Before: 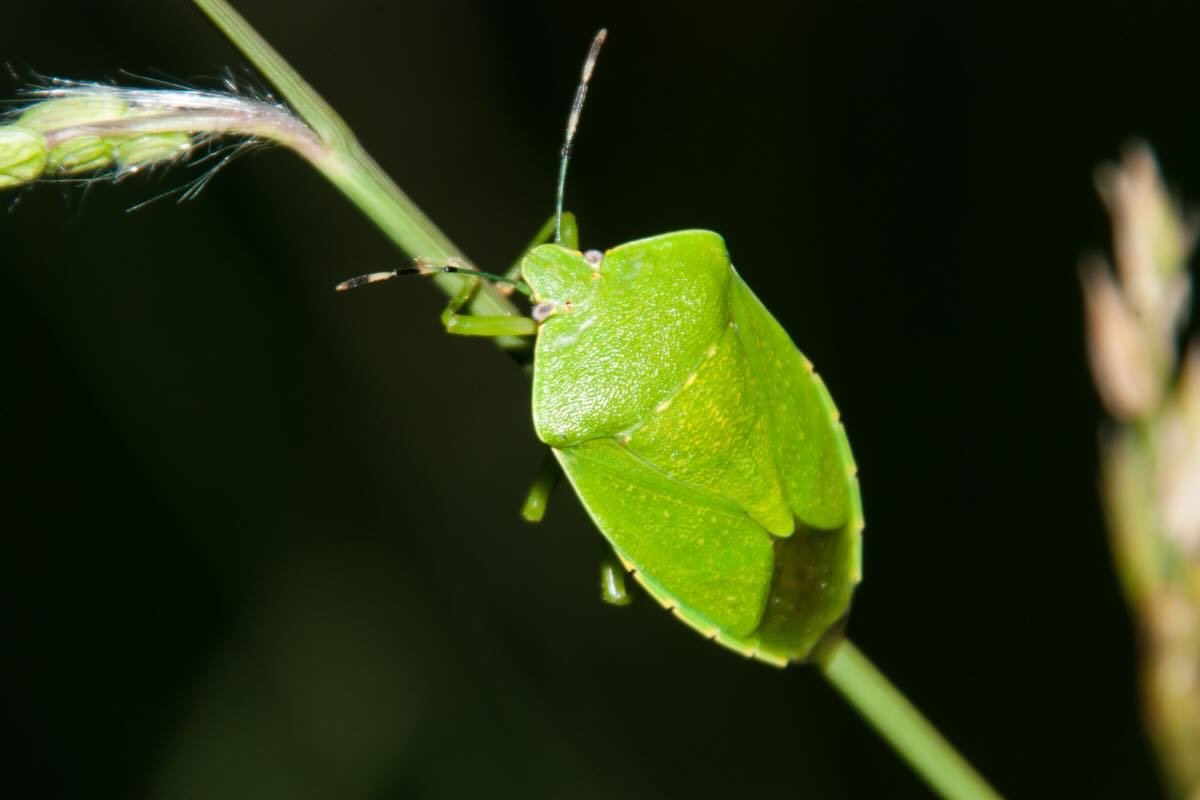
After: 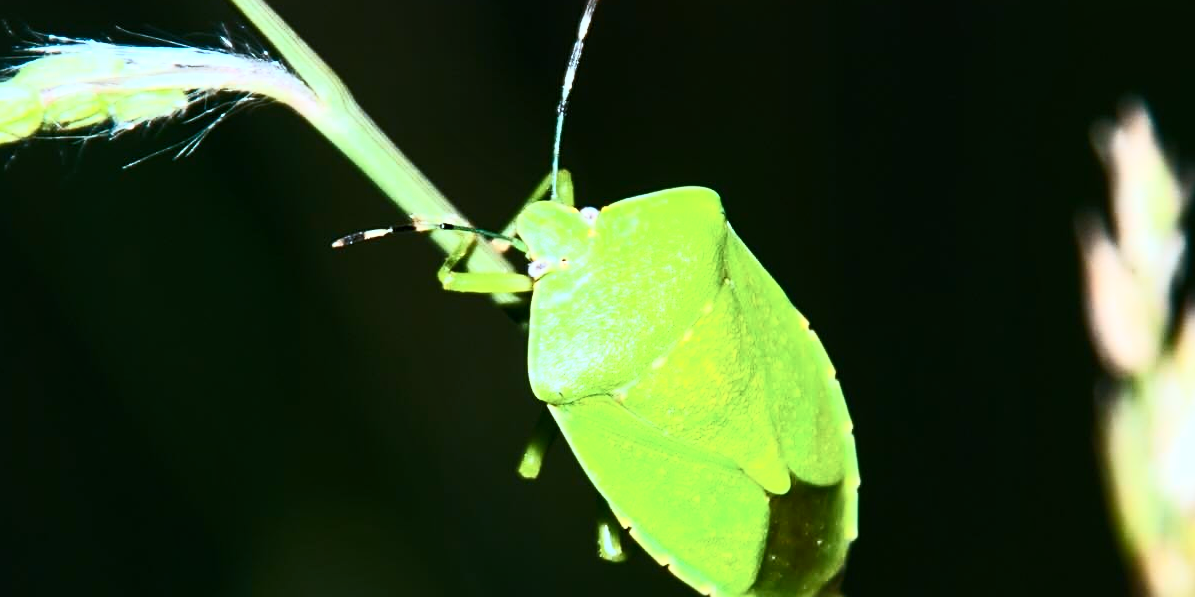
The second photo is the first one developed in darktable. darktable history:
crop: left 0.387%, top 5.469%, bottom 19.809%
color calibration: output R [1.063, -0.012, -0.003, 0], output G [0, 1.022, 0.021, 0], output B [-0.079, 0.047, 1, 0], illuminant custom, x 0.389, y 0.387, temperature 3838.64 K
contrast brightness saturation: contrast 0.62, brightness 0.34, saturation 0.14
sharpen: on, module defaults
local contrast: mode bilateral grid, contrast 20, coarseness 50, detail 120%, midtone range 0.2
